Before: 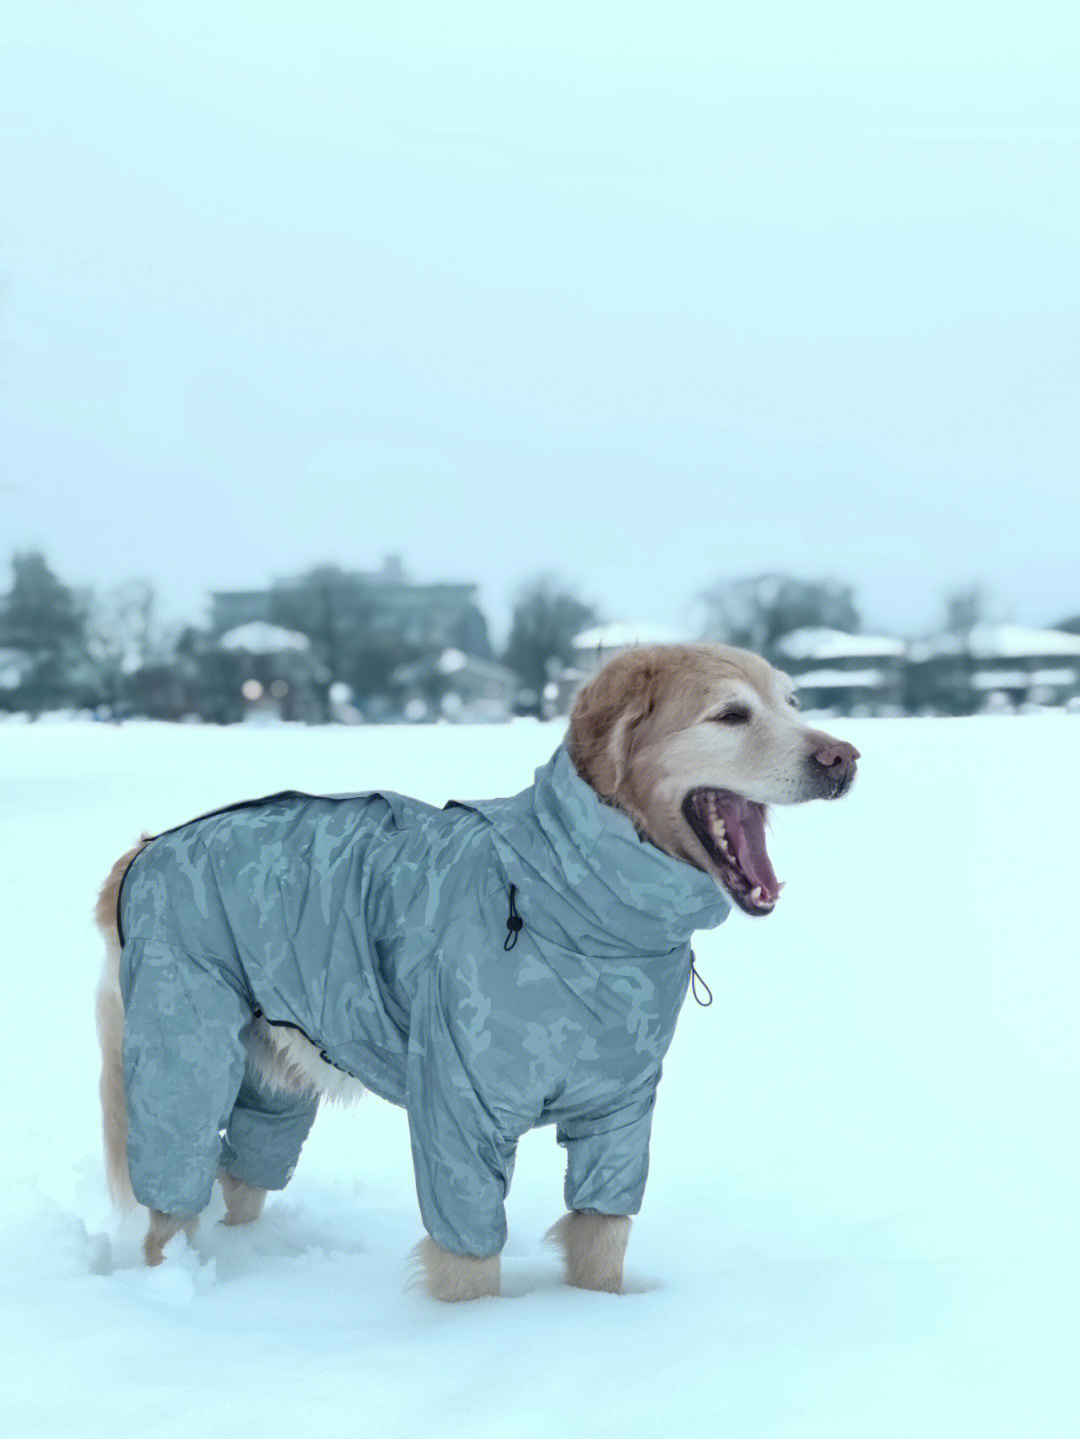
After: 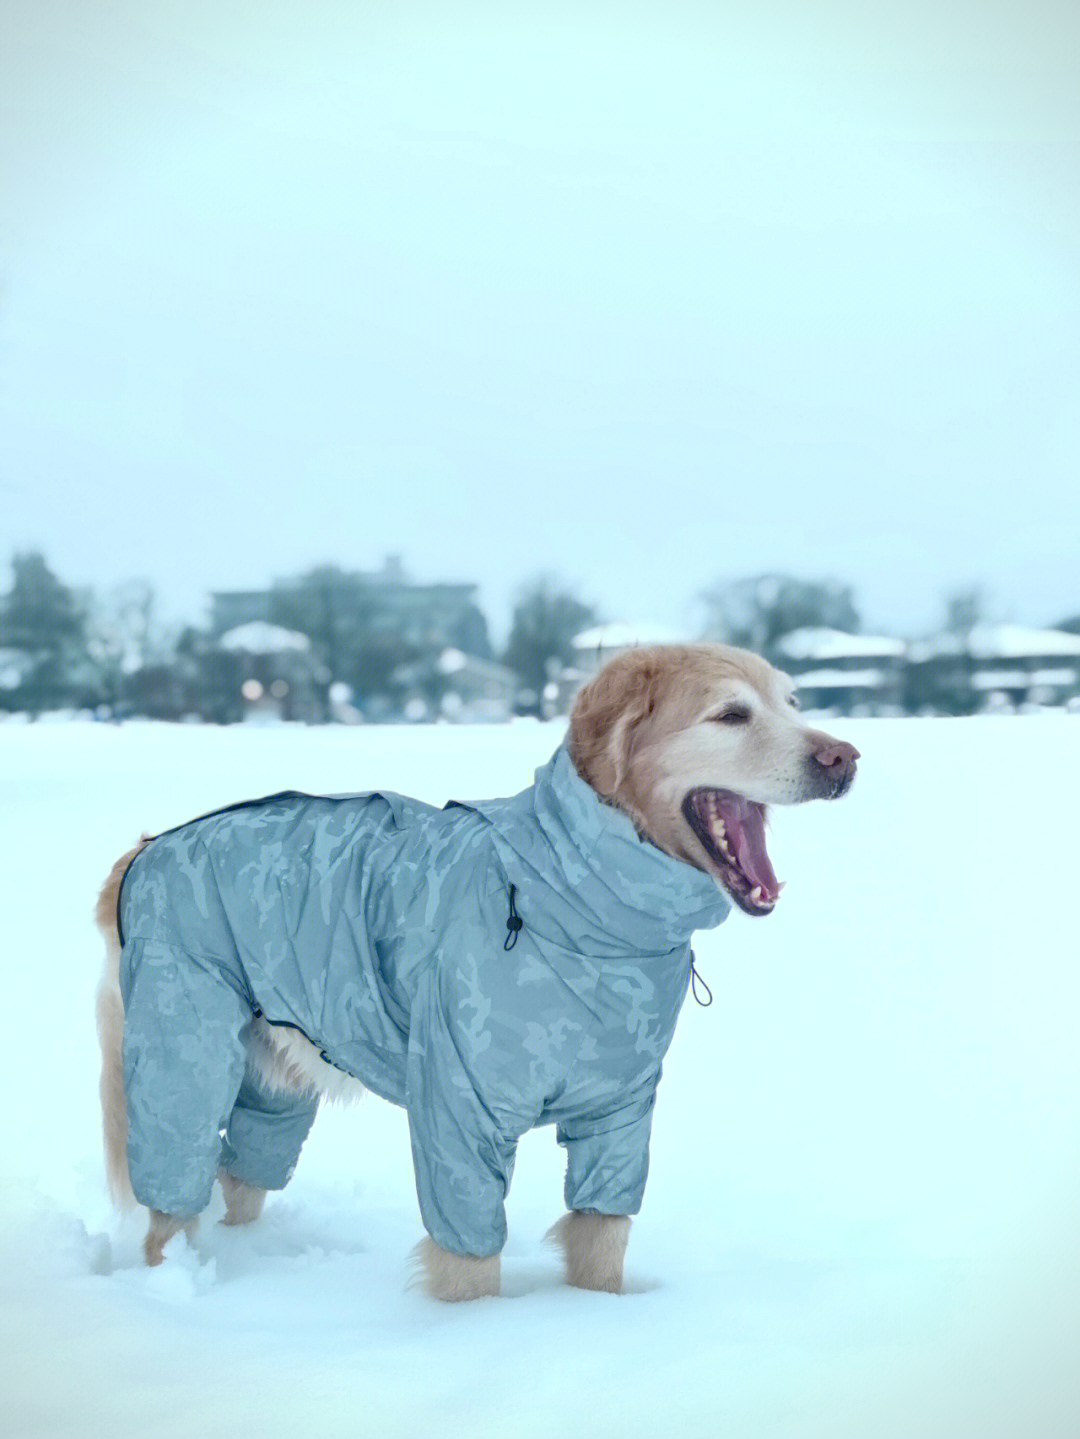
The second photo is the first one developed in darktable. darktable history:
vignetting: fall-off start 91.19%
levels: levels [0, 0.43, 0.984]
shadows and highlights: shadows 29.32, highlights -29.32, low approximation 0.01, soften with gaussian
